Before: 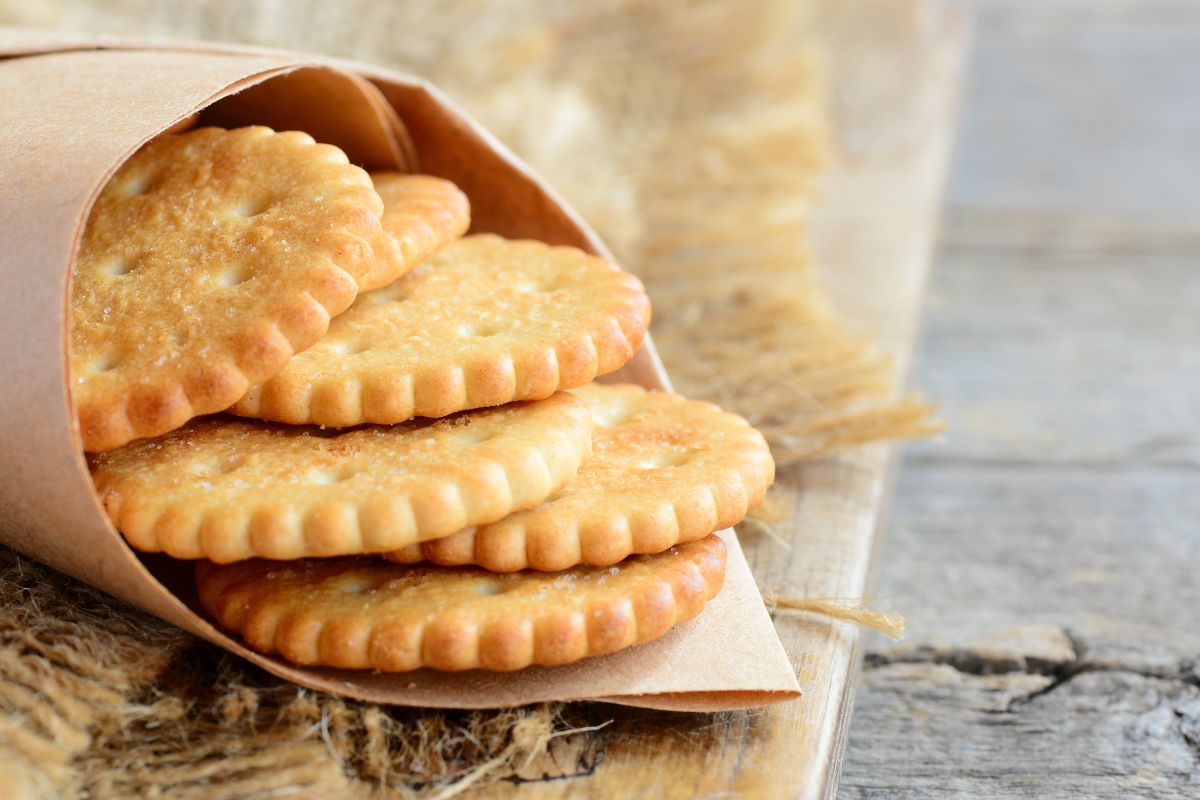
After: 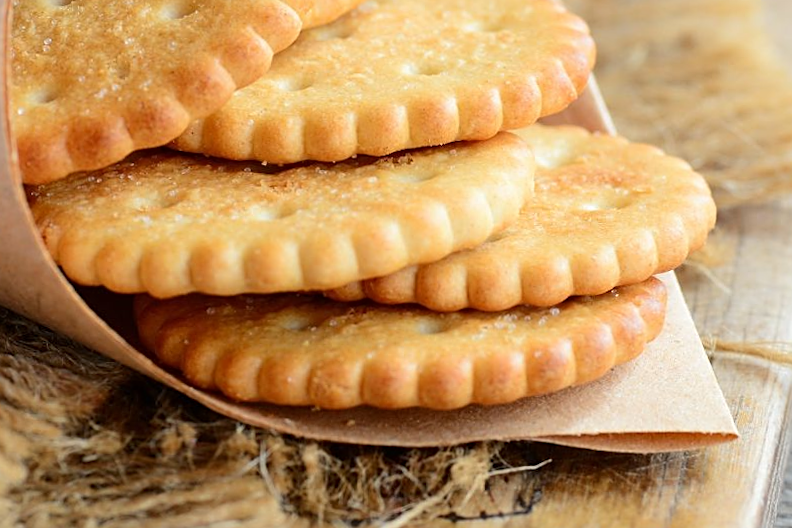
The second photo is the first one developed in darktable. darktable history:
sharpen: on, module defaults
rotate and perspective: rotation 0.174°, lens shift (vertical) 0.013, lens shift (horizontal) 0.019, shear 0.001, automatic cropping original format, crop left 0.007, crop right 0.991, crop top 0.016, crop bottom 0.997
crop and rotate: angle -0.82°, left 3.85%, top 31.828%, right 27.992%
